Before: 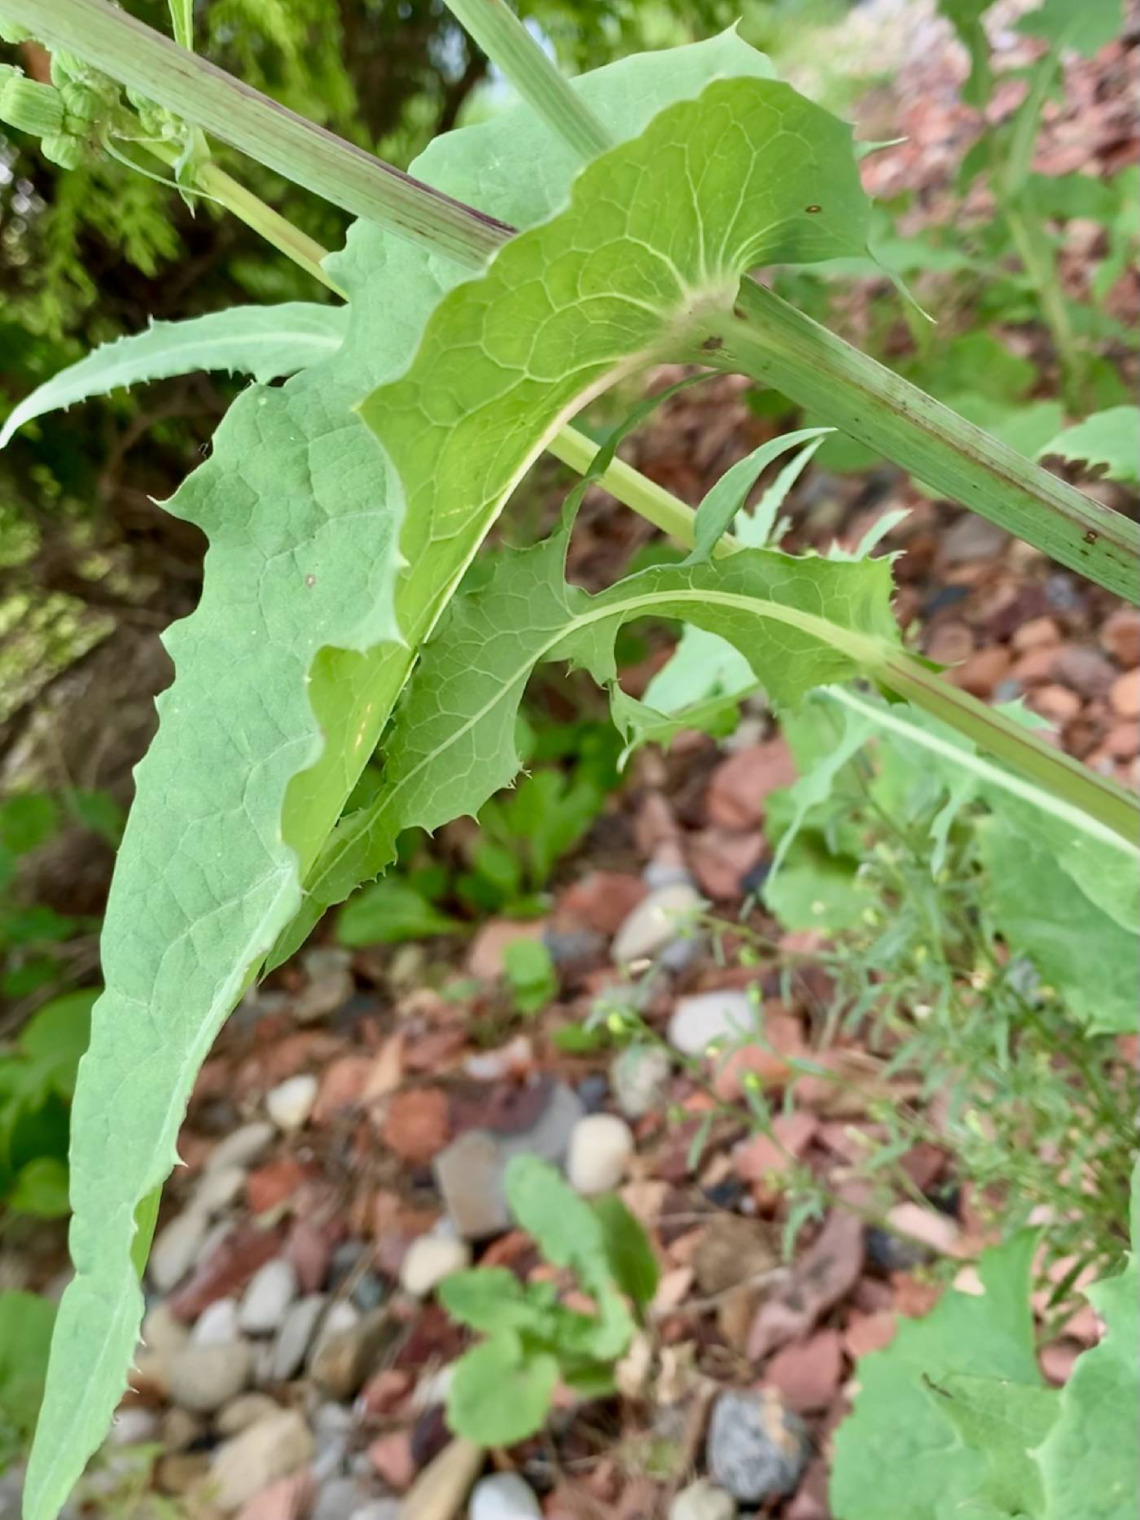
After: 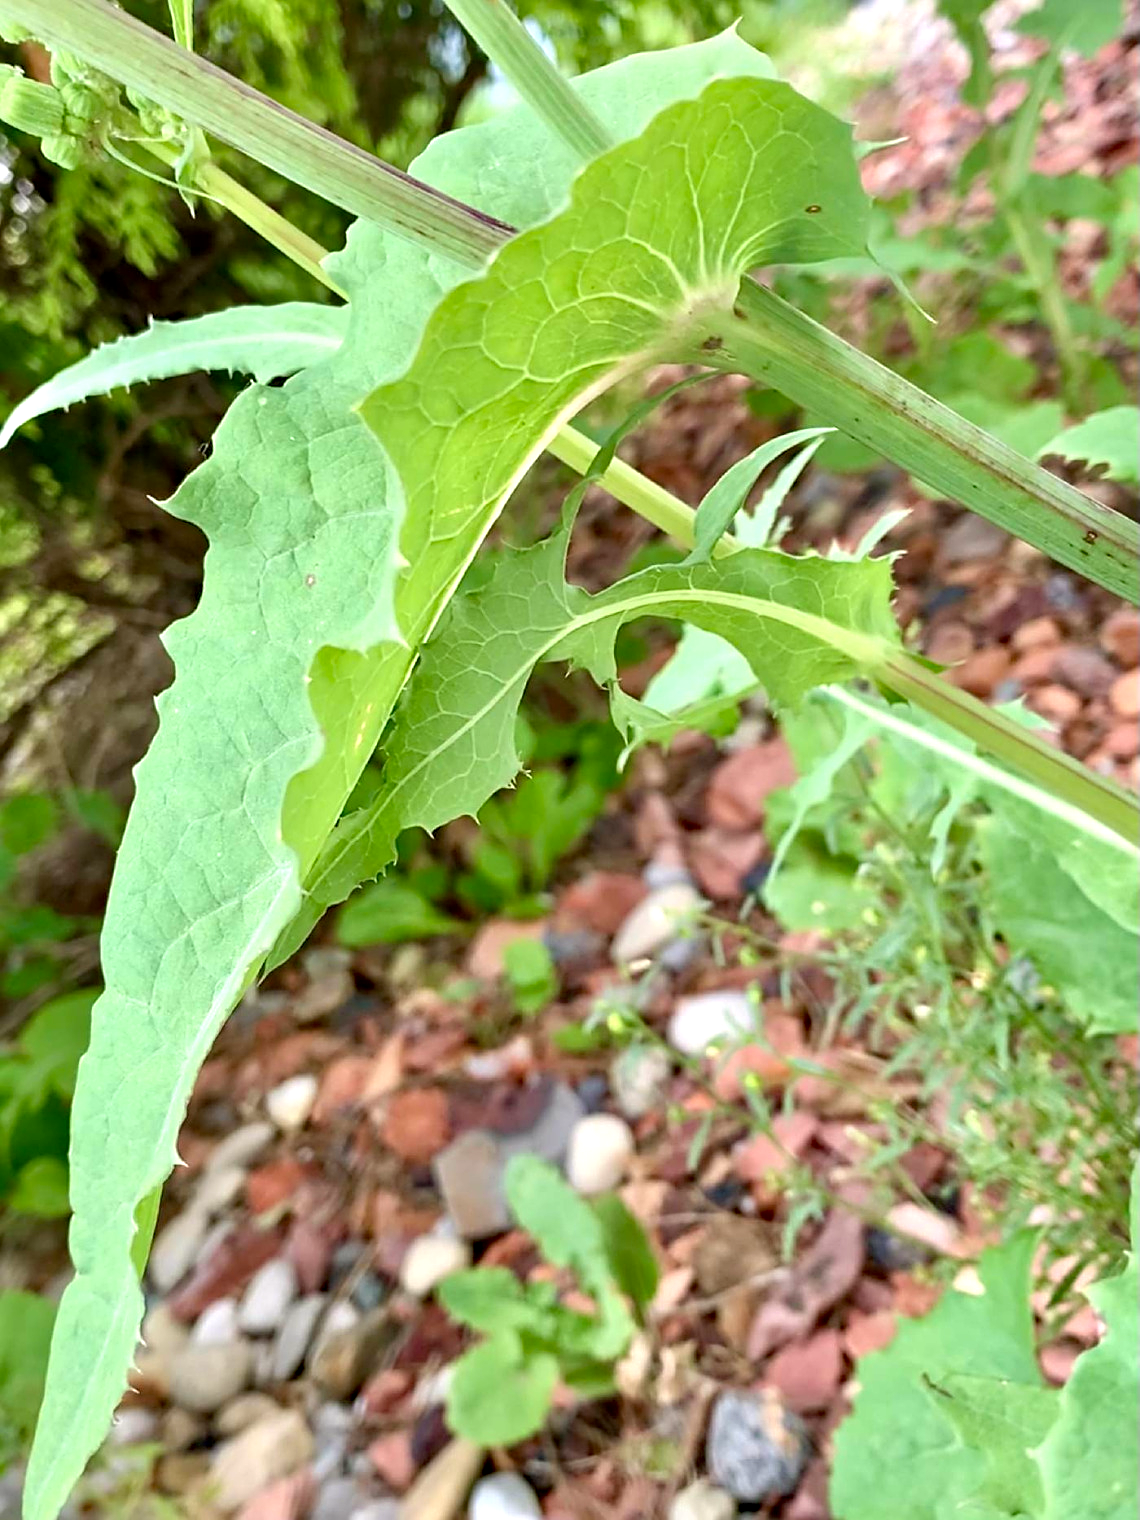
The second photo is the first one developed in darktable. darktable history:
haze removal: compatibility mode true, adaptive false
sharpen: on, module defaults
exposure: black level correction 0.001, exposure 0.5 EV, compensate exposure bias true, compensate highlight preservation false
